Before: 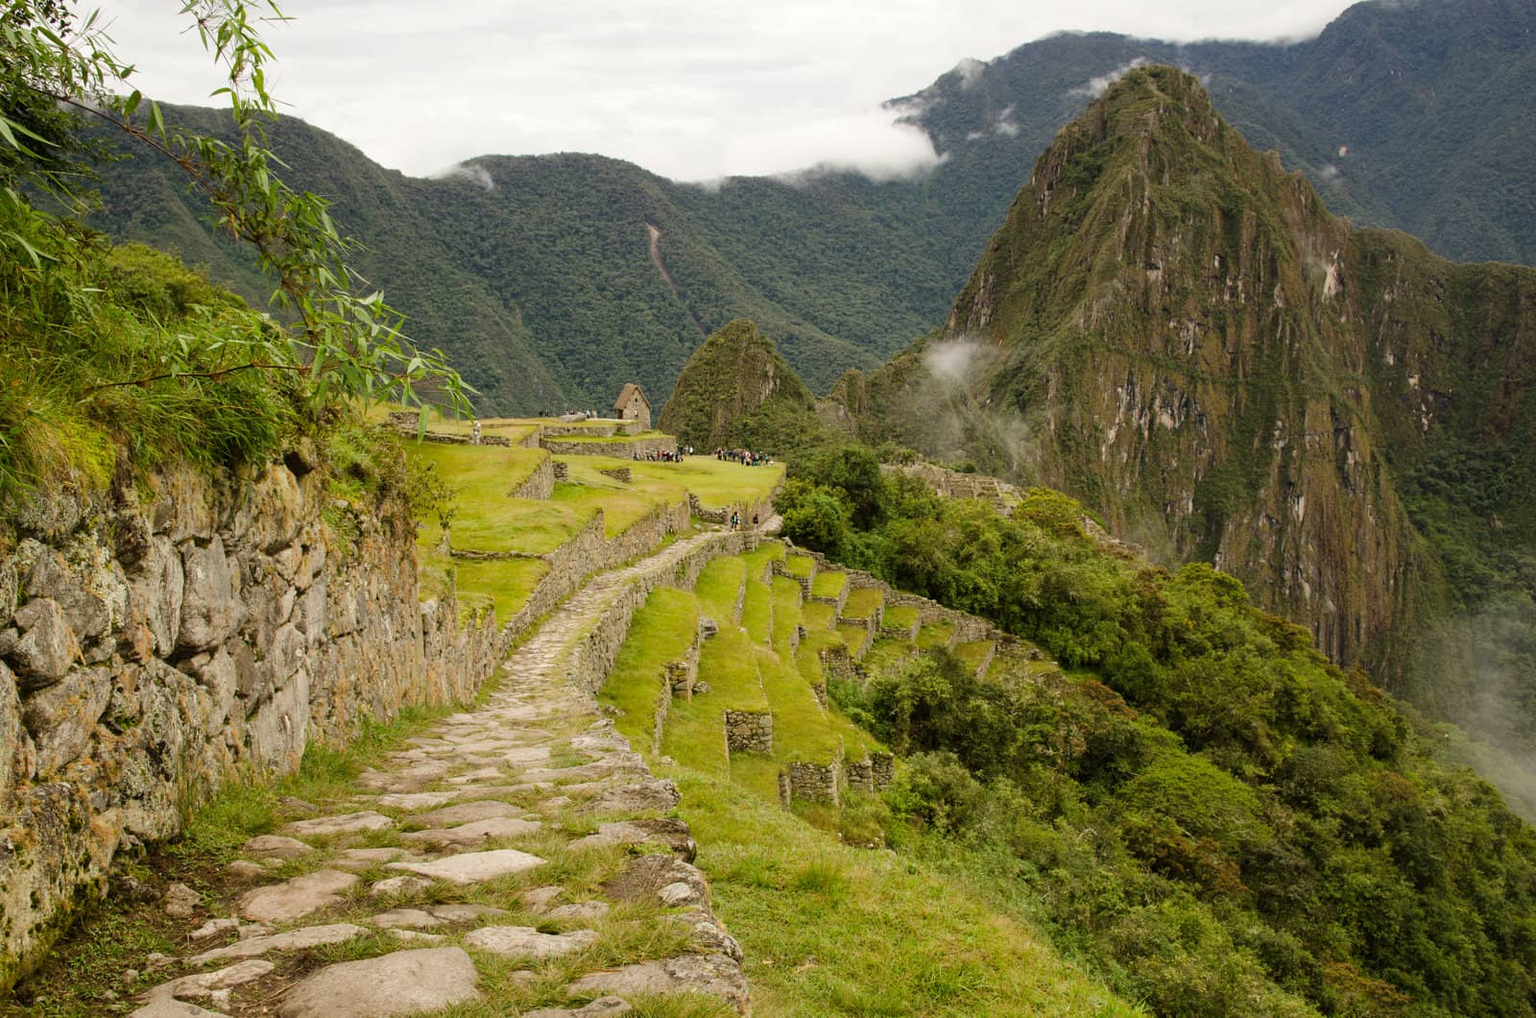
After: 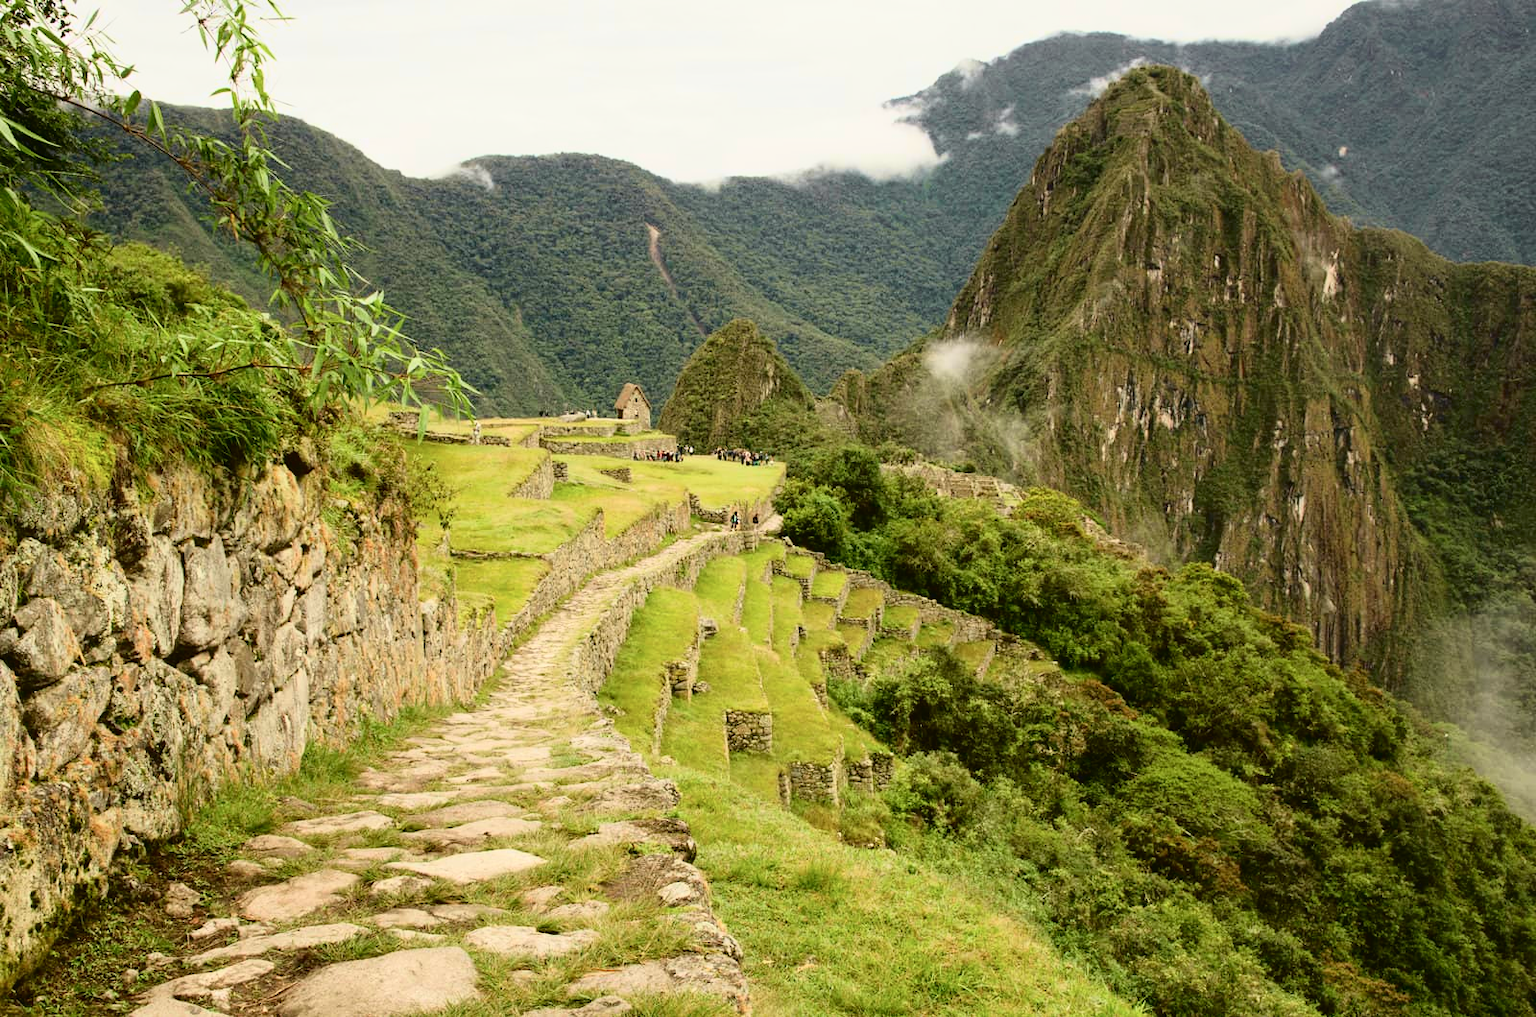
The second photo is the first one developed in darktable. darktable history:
tone curve: curves: ch0 [(0.003, 0.032) (0.037, 0.037) (0.149, 0.117) (0.297, 0.318) (0.41, 0.48) (0.541, 0.649) (0.722, 0.857) (0.875, 0.946) (1, 0.98)]; ch1 [(0, 0) (0.305, 0.325) (0.453, 0.437) (0.482, 0.474) (0.501, 0.498) (0.506, 0.503) (0.559, 0.576) (0.6, 0.635) (0.656, 0.707) (1, 1)]; ch2 [(0, 0) (0.323, 0.277) (0.408, 0.399) (0.45, 0.48) (0.499, 0.502) (0.515, 0.532) (0.573, 0.602) (0.653, 0.675) (0.75, 0.756) (1, 1)], color space Lab, independent channels, preserve colors none
